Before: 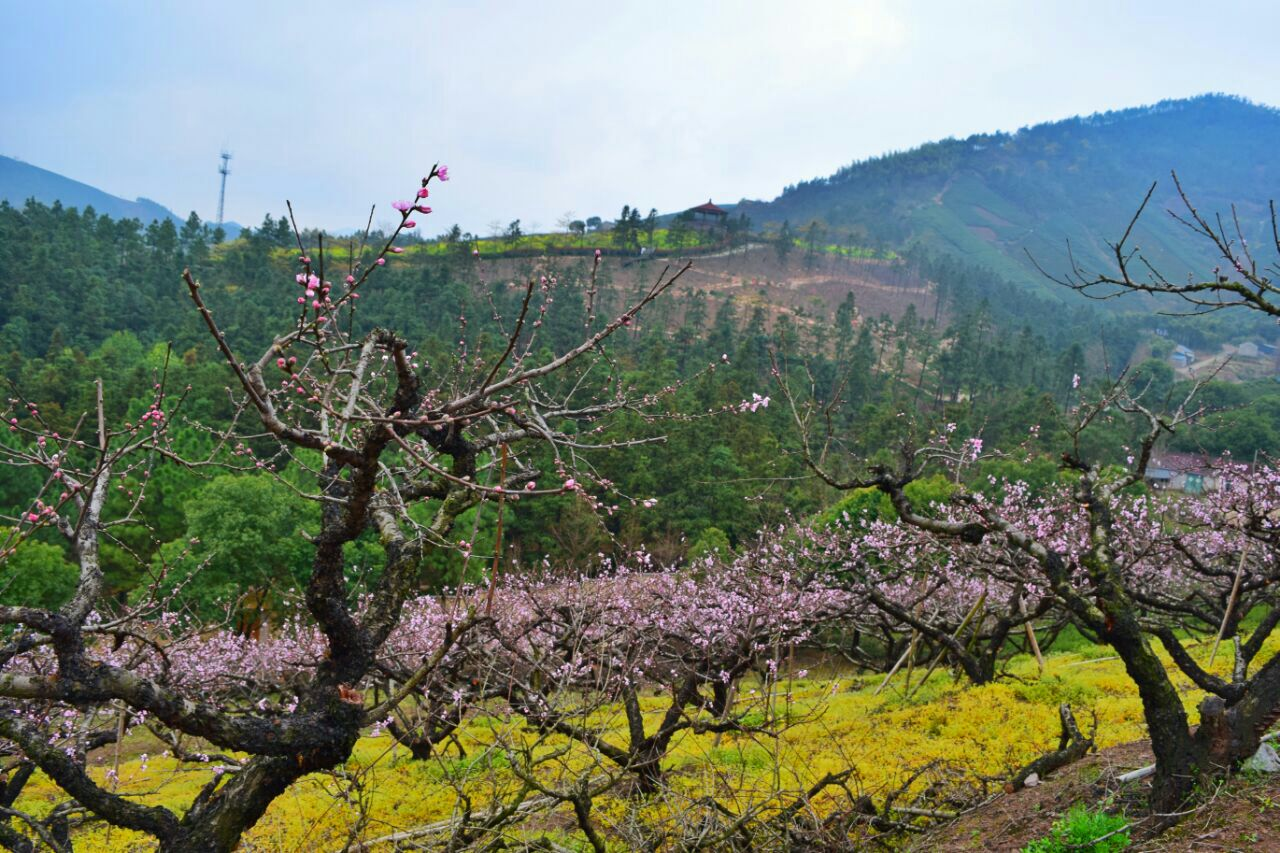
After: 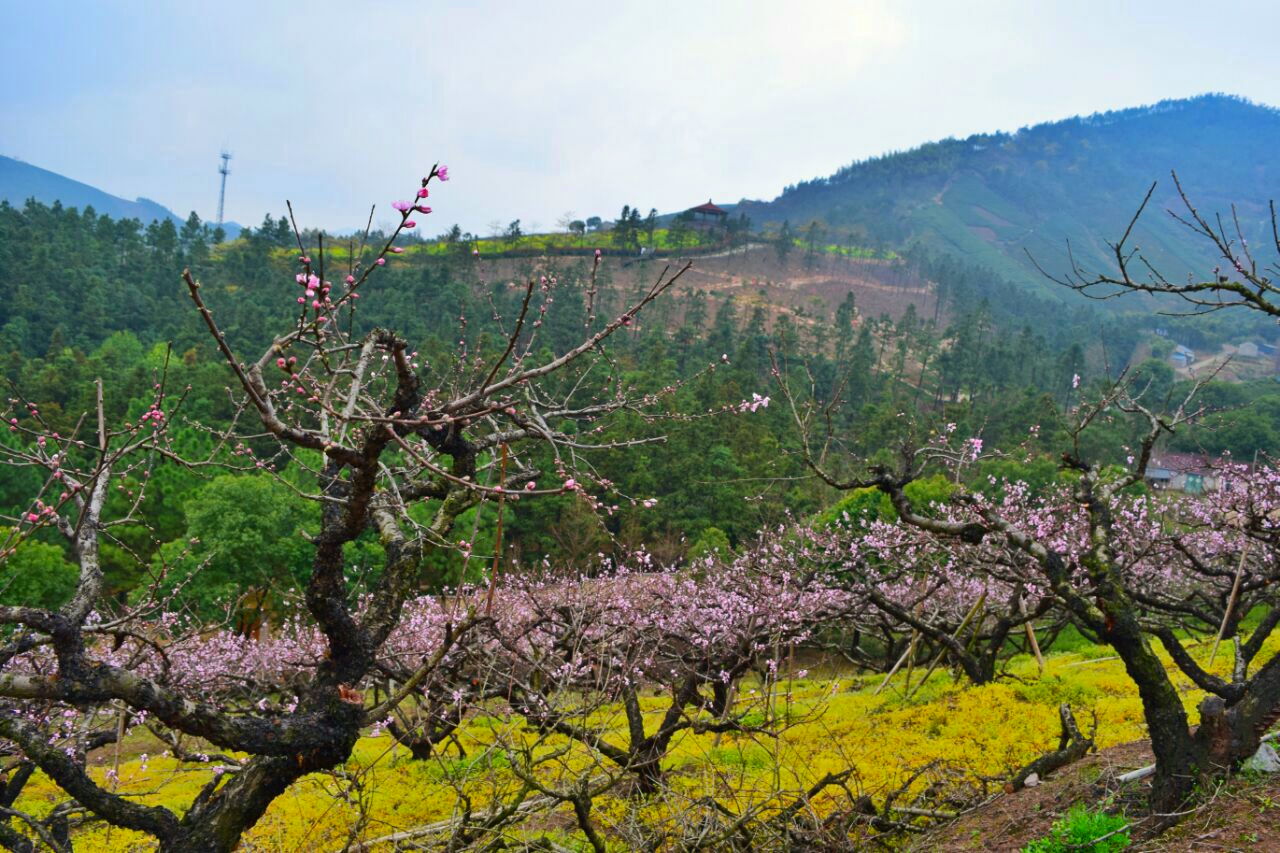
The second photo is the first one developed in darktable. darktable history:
color correction: highlights a* 0.766, highlights b* 2.74, saturation 1.08
